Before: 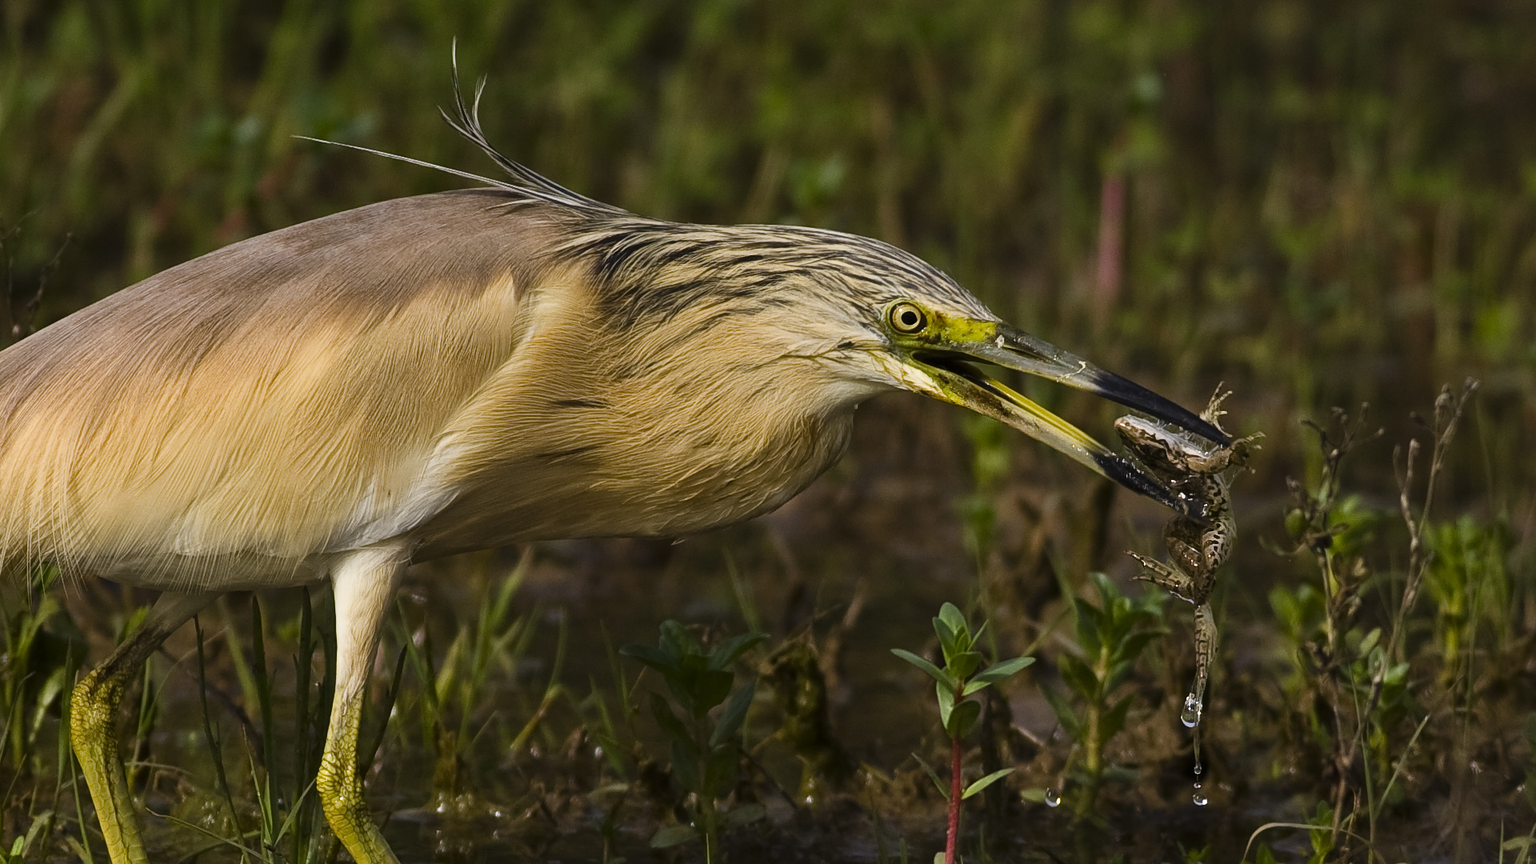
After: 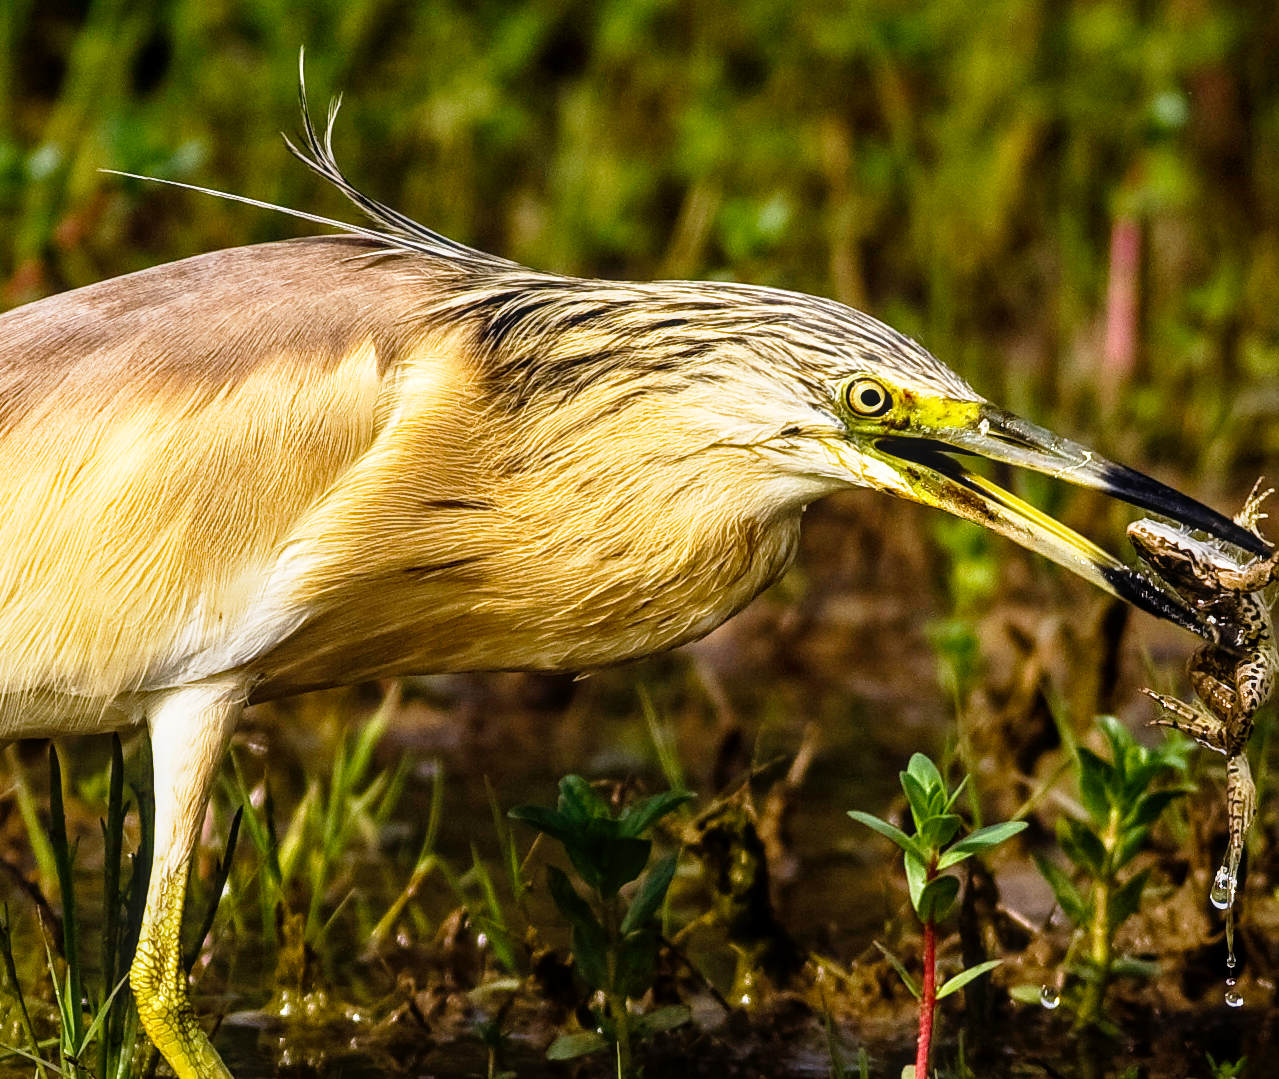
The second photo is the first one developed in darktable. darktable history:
local contrast: on, module defaults
crop and rotate: left 13.86%, right 19.522%
base curve: curves: ch0 [(0, 0) (0.012, 0.01) (0.073, 0.168) (0.31, 0.711) (0.645, 0.957) (1, 1)], preserve colors none
